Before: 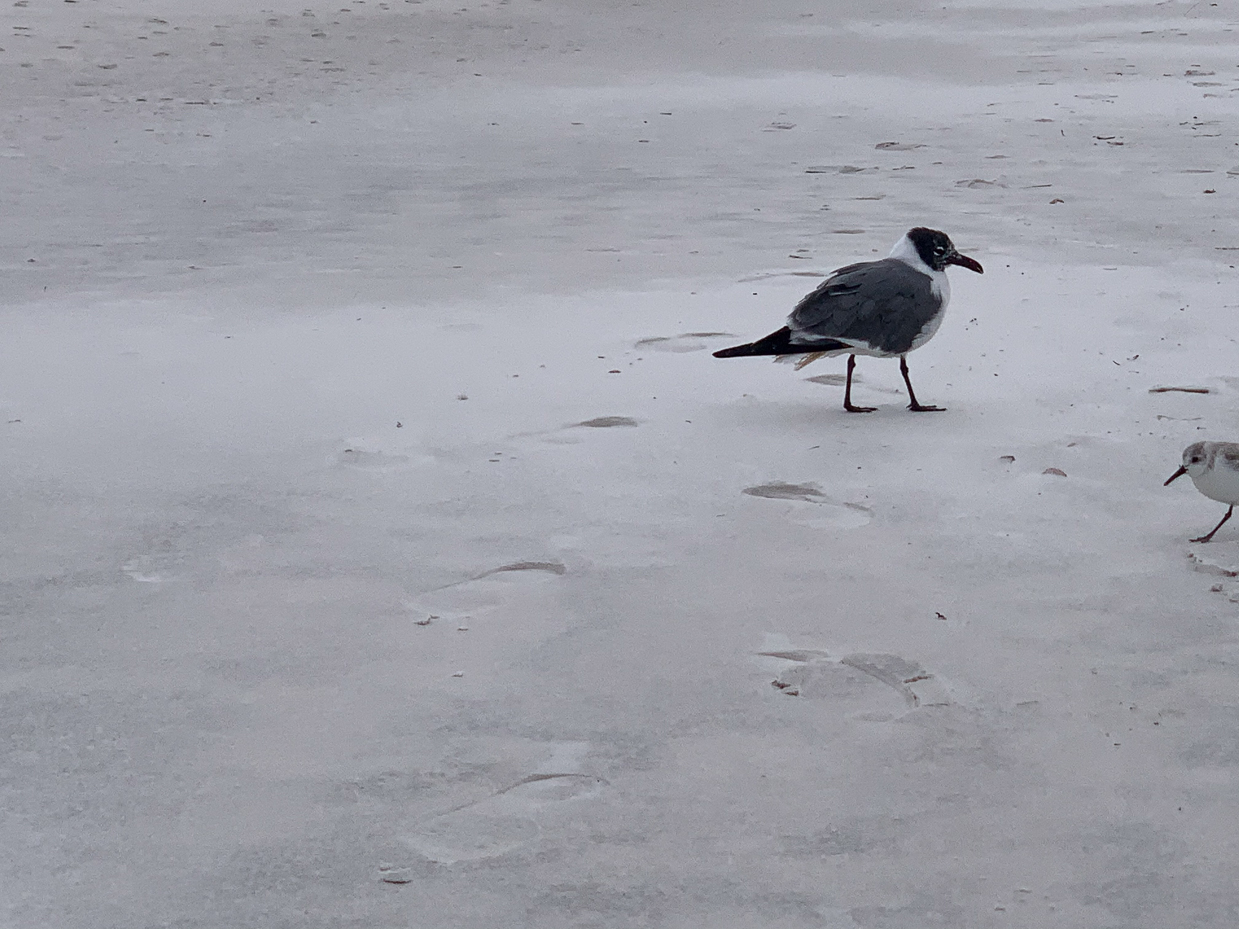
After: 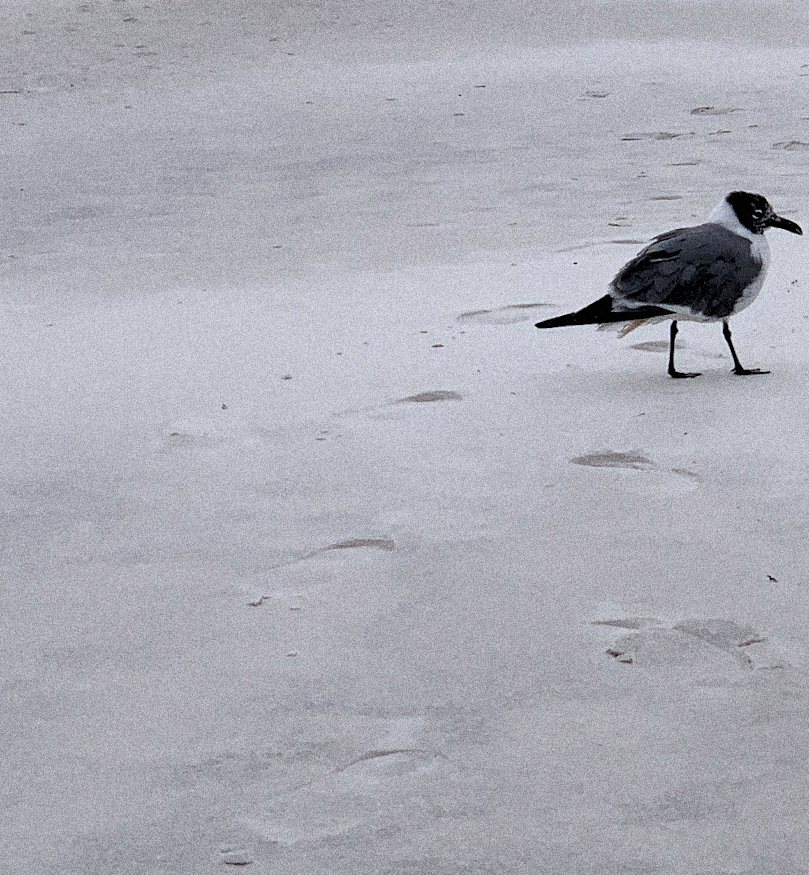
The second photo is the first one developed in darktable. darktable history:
grain: coarseness 14.49 ISO, strength 48.04%, mid-tones bias 35%
crop and rotate: left 13.342%, right 19.991%
rotate and perspective: rotation -2°, crop left 0.022, crop right 0.978, crop top 0.049, crop bottom 0.951
rgb levels: levels [[0.013, 0.434, 0.89], [0, 0.5, 1], [0, 0.5, 1]]
